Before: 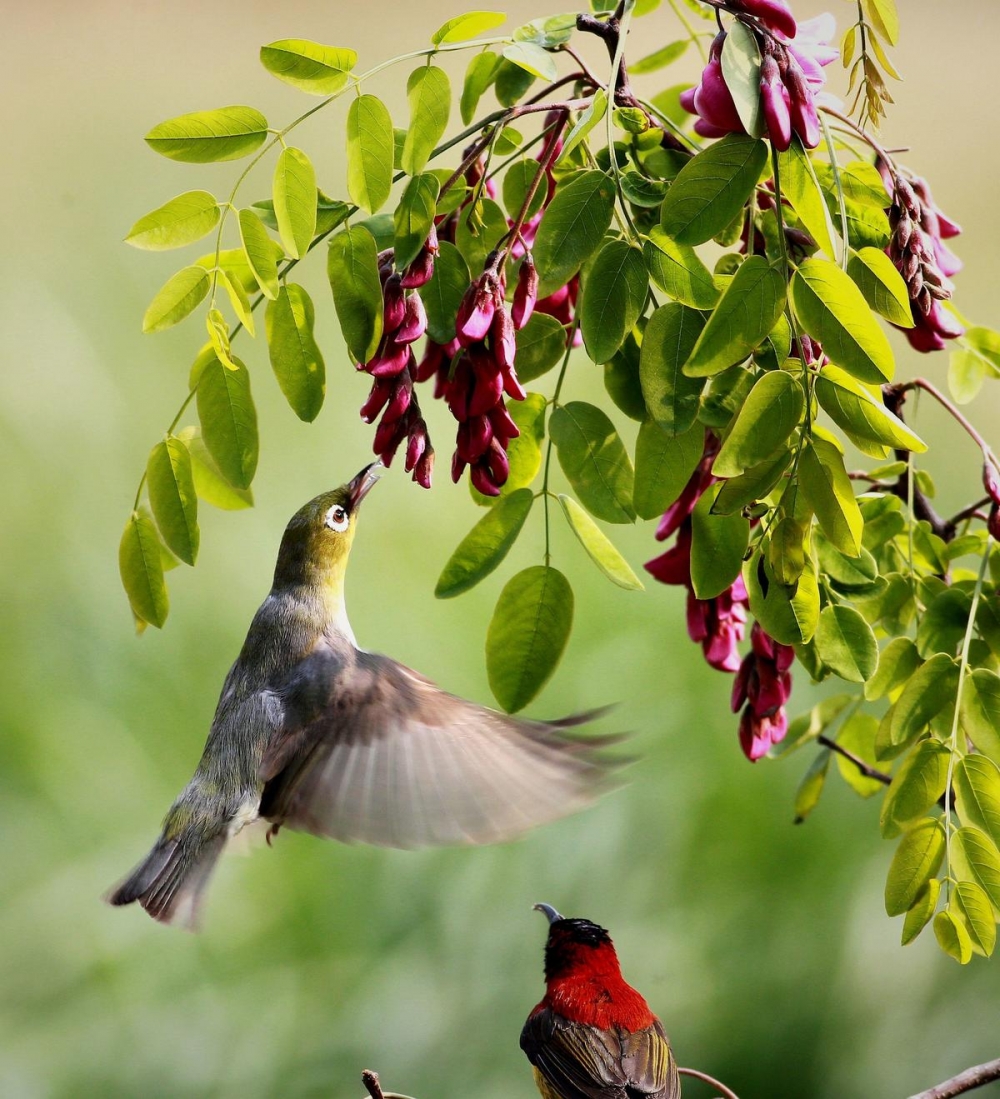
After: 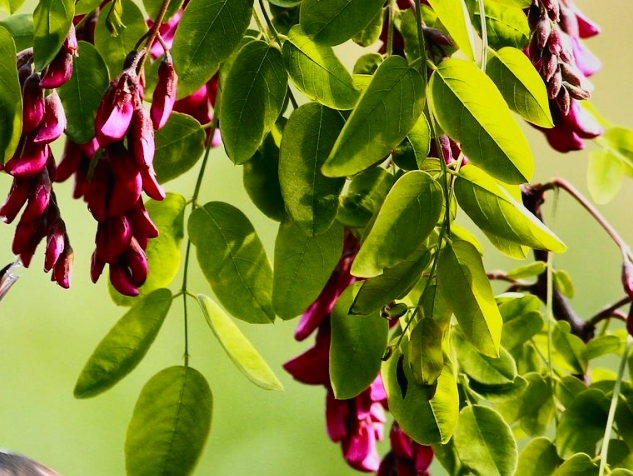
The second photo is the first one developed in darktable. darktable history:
tone curve: curves: ch0 [(0, 0.011) (0.139, 0.106) (0.295, 0.271) (0.499, 0.523) (0.739, 0.782) (0.857, 0.879) (1, 0.967)]; ch1 [(0, 0) (0.272, 0.249) (0.388, 0.385) (0.469, 0.456) (0.495, 0.497) (0.524, 0.518) (0.602, 0.623) (0.725, 0.779) (1, 1)]; ch2 [(0, 0) (0.125, 0.089) (0.353, 0.329) (0.443, 0.408) (0.502, 0.499) (0.548, 0.549) (0.608, 0.635) (1, 1)], color space Lab, independent channels, preserve colors none
crop: left 36.122%, top 18.234%, right 0.553%, bottom 38.435%
